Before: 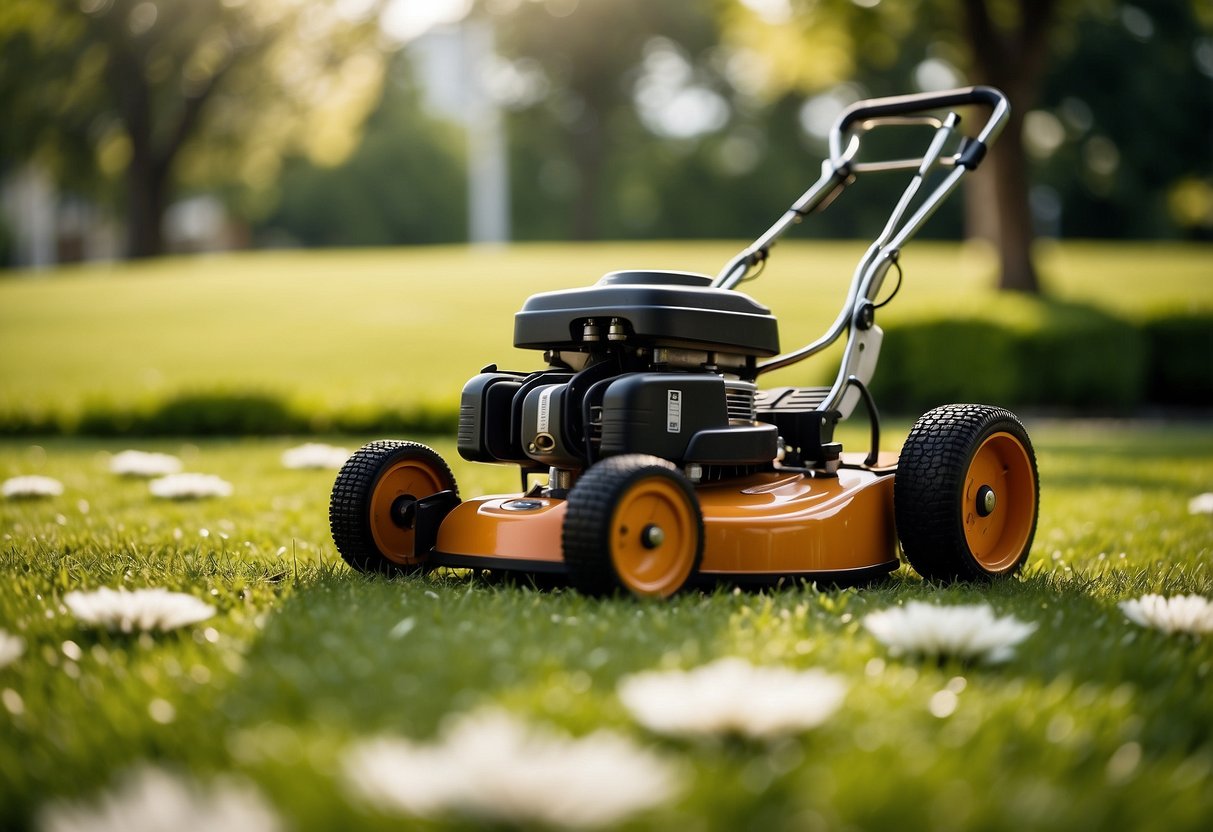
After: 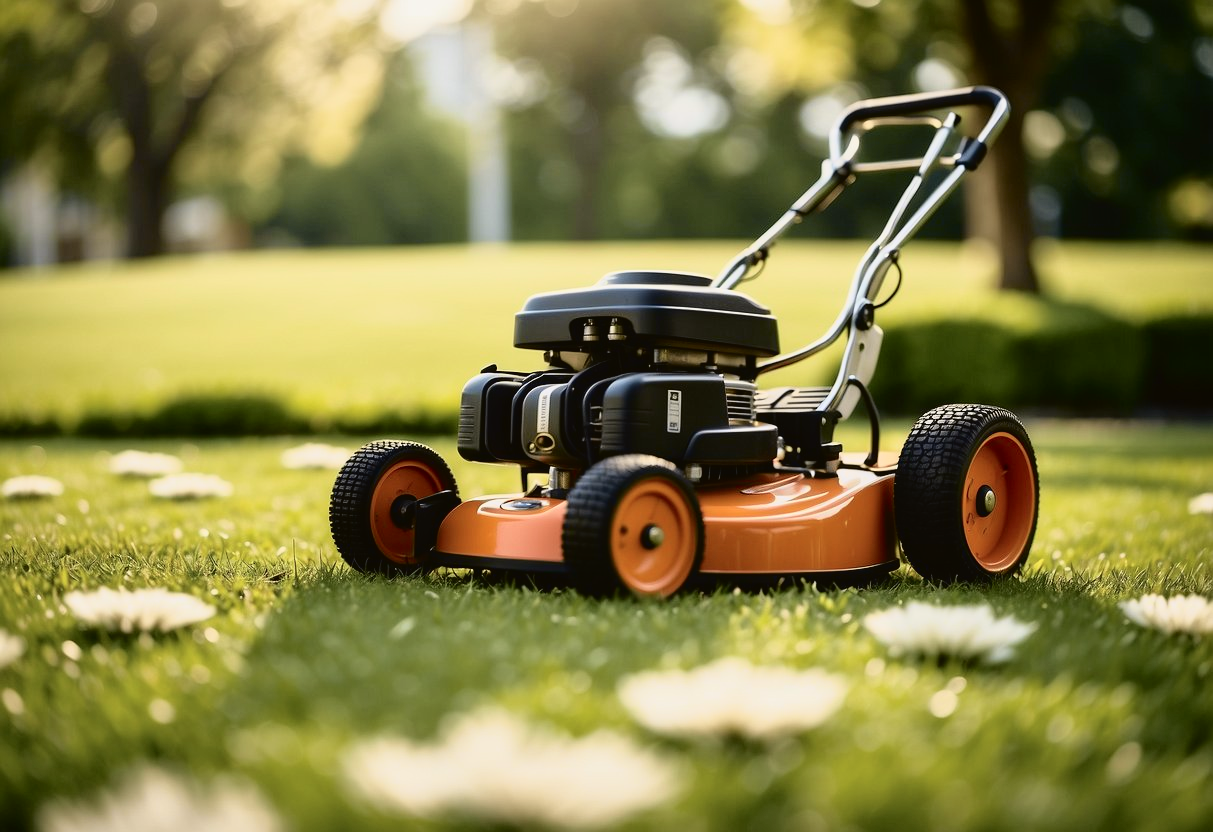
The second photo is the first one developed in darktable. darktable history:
tone curve: curves: ch0 [(0, 0.021) (0.049, 0.044) (0.152, 0.14) (0.328, 0.377) (0.473, 0.543) (0.663, 0.734) (0.84, 0.899) (1, 0.969)]; ch1 [(0, 0) (0.302, 0.331) (0.427, 0.433) (0.472, 0.47) (0.502, 0.503) (0.527, 0.524) (0.564, 0.591) (0.602, 0.632) (0.677, 0.701) (0.859, 0.885) (1, 1)]; ch2 [(0, 0) (0.33, 0.301) (0.447, 0.44) (0.487, 0.496) (0.502, 0.516) (0.535, 0.563) (0.565, 0.6) (0.618, 0.629) (1, 1)], color space Lab, independent channels, preserve colors none
white balance: emerald 1
local contrast: mode bilateral grid, contrast 100, coarseness 100, detail 94%, midtone range 0.2
